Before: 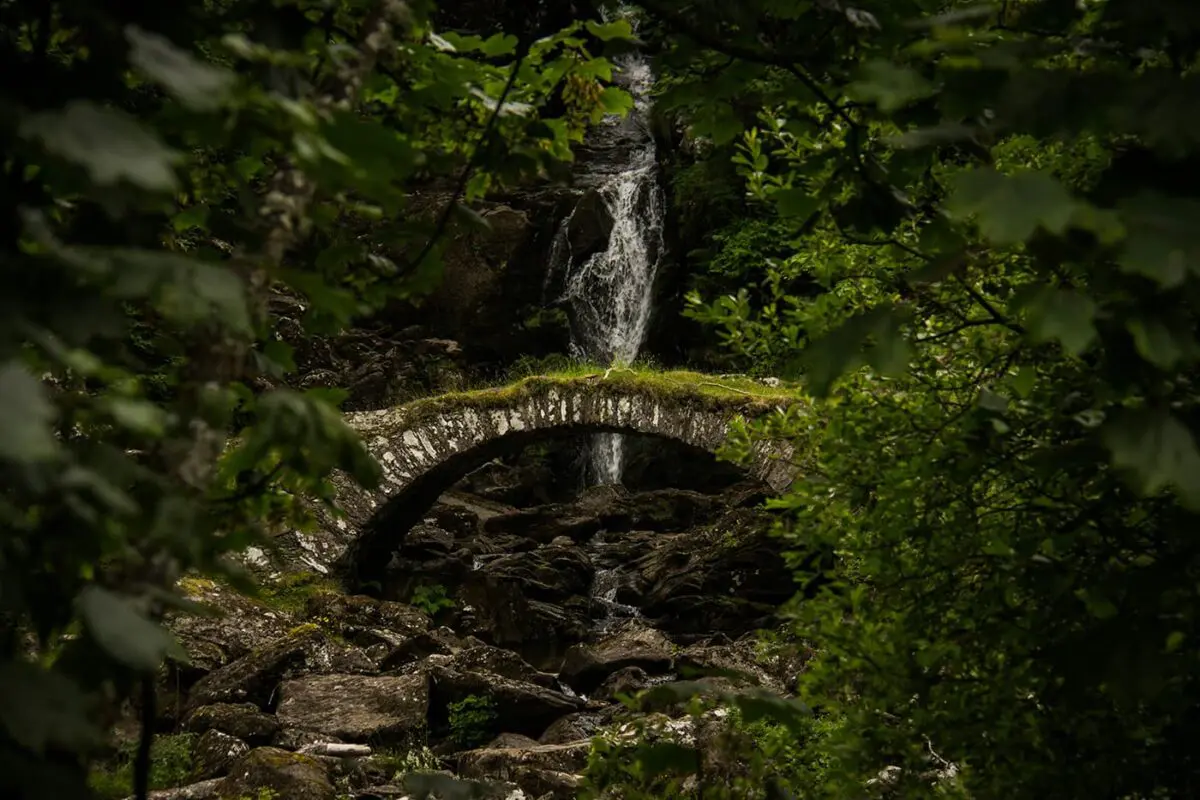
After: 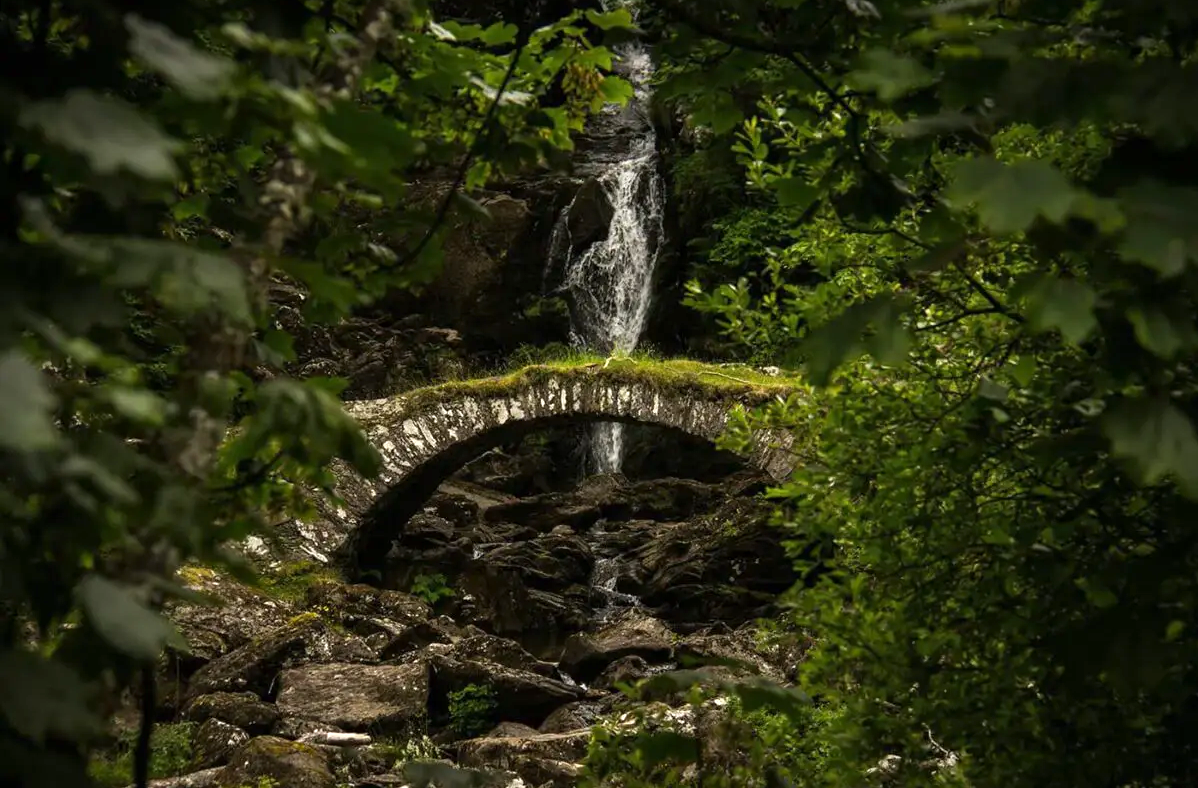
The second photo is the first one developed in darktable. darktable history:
crop: top 1.438%, right 0.094%
exposure: exposure 0.61 EV, compensate highlight preservation false
